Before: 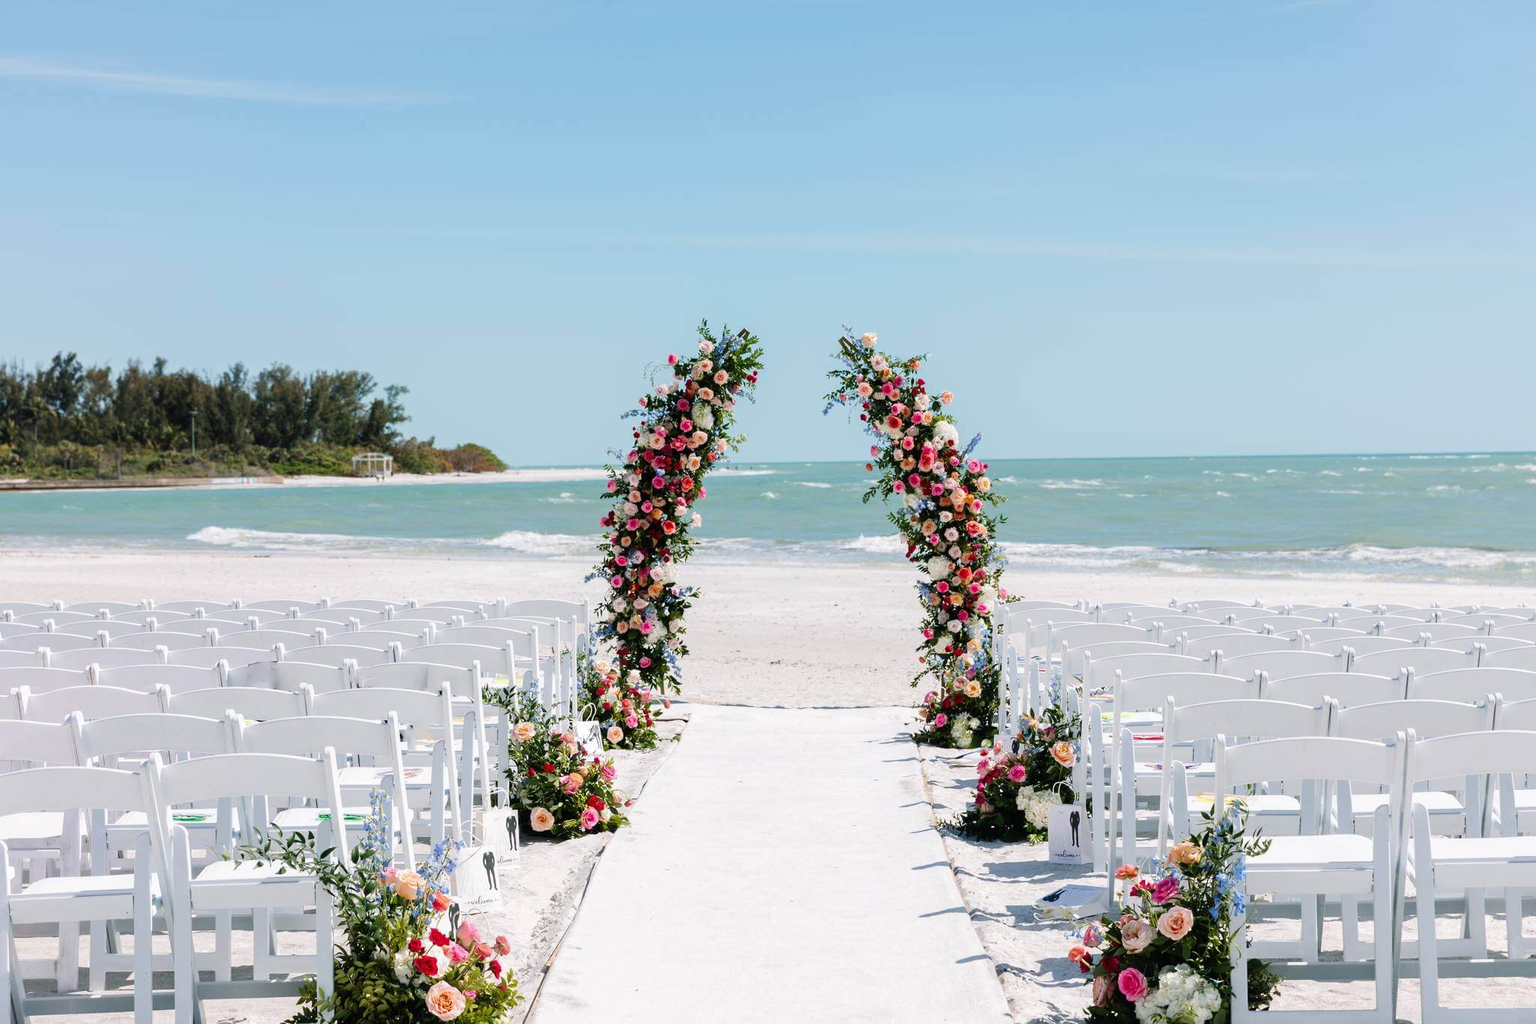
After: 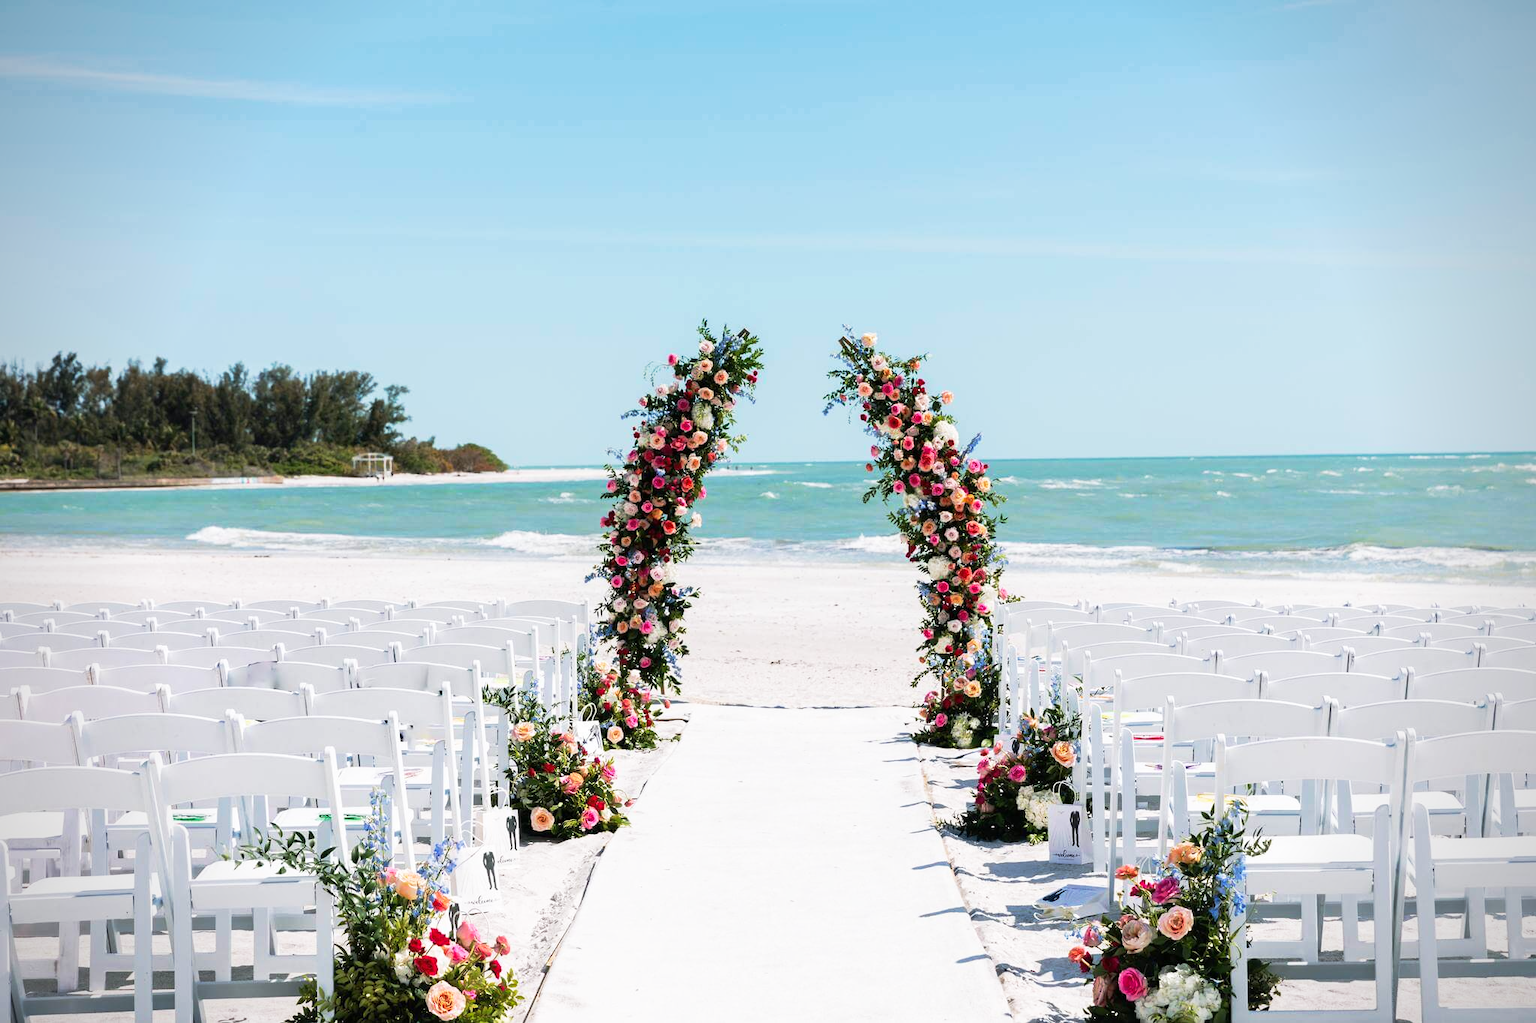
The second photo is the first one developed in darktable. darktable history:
base curve: curves: ch0 [(0, 0) (0.257, 0.25) (0.482, 0.586) (0.757, 0.871) (1, 1)], preserve colors none
vignetting: saturation -0.002
